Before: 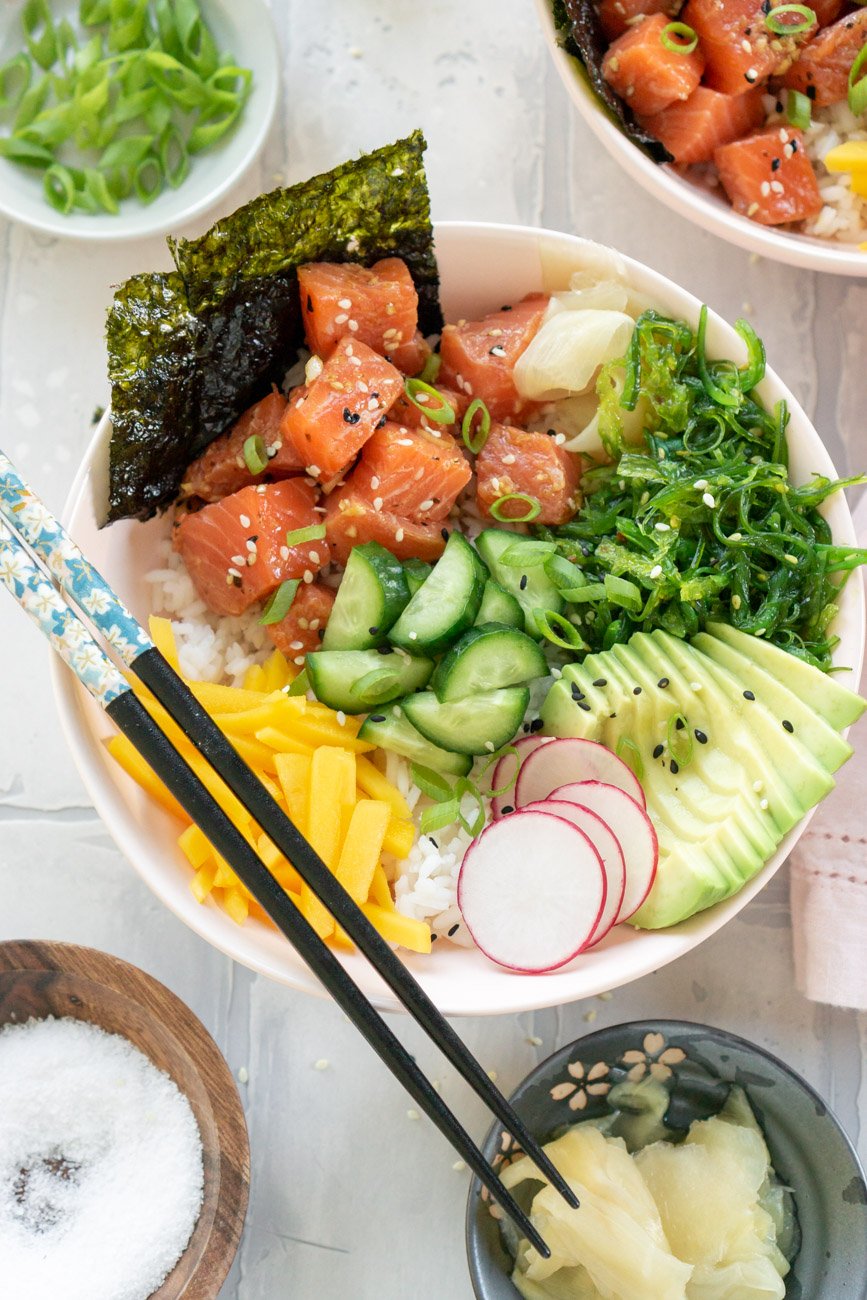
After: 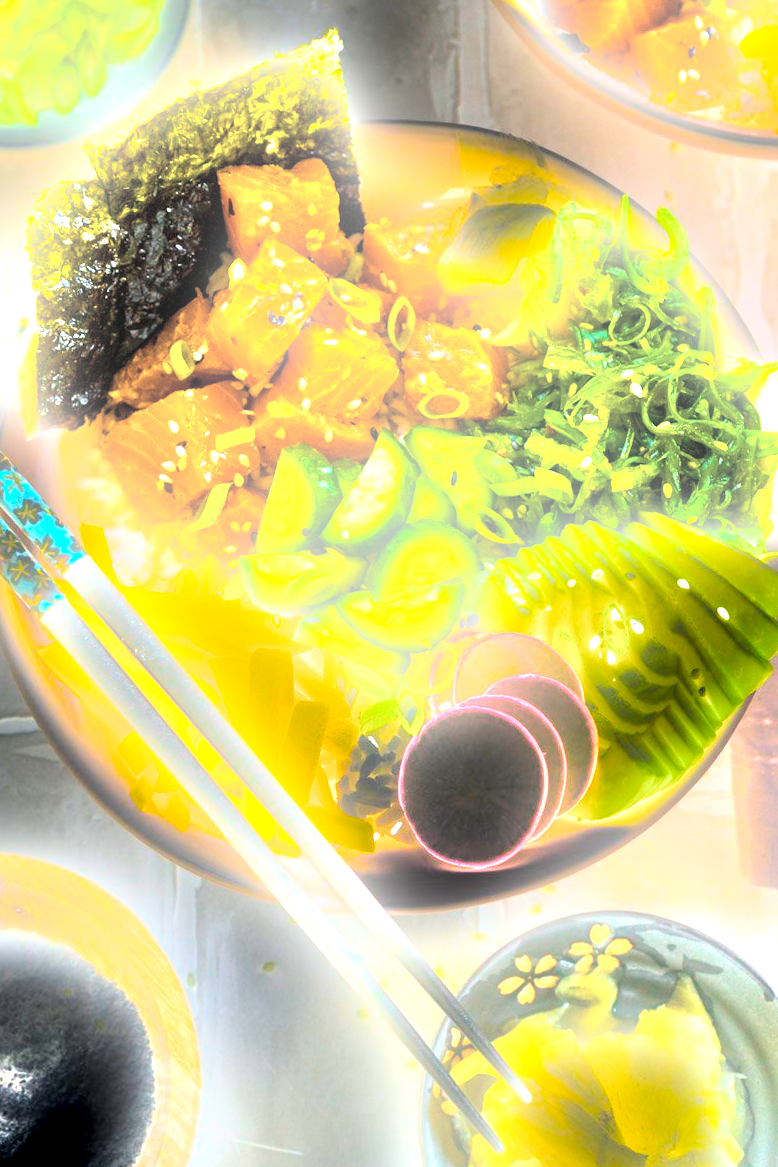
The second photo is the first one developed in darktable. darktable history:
bloom: size 9%, threshold 100%, strength 7%
crop and rotate: angle 1.96°, left 5.673%, top 5.673%
color balance rgb: linear chroma grading › global chroma 20%, perceptual saturation grading › global saturation 65%, perceptual saturation grading › highlights 60%, perceptual saturation grading › mid-tones 50%, perceptual saturation grading › shadows 50%, perceptual brilliance grading › global brilliance 30%, perceptual brilliance grading › highlights 50%, perceptual brilliance grading › mid-tones 50%, perceptual brilliance grading › shadows -22%, global vibrance 20%
contrast brightness saturation: brightness 0.18, saturation -0.5
